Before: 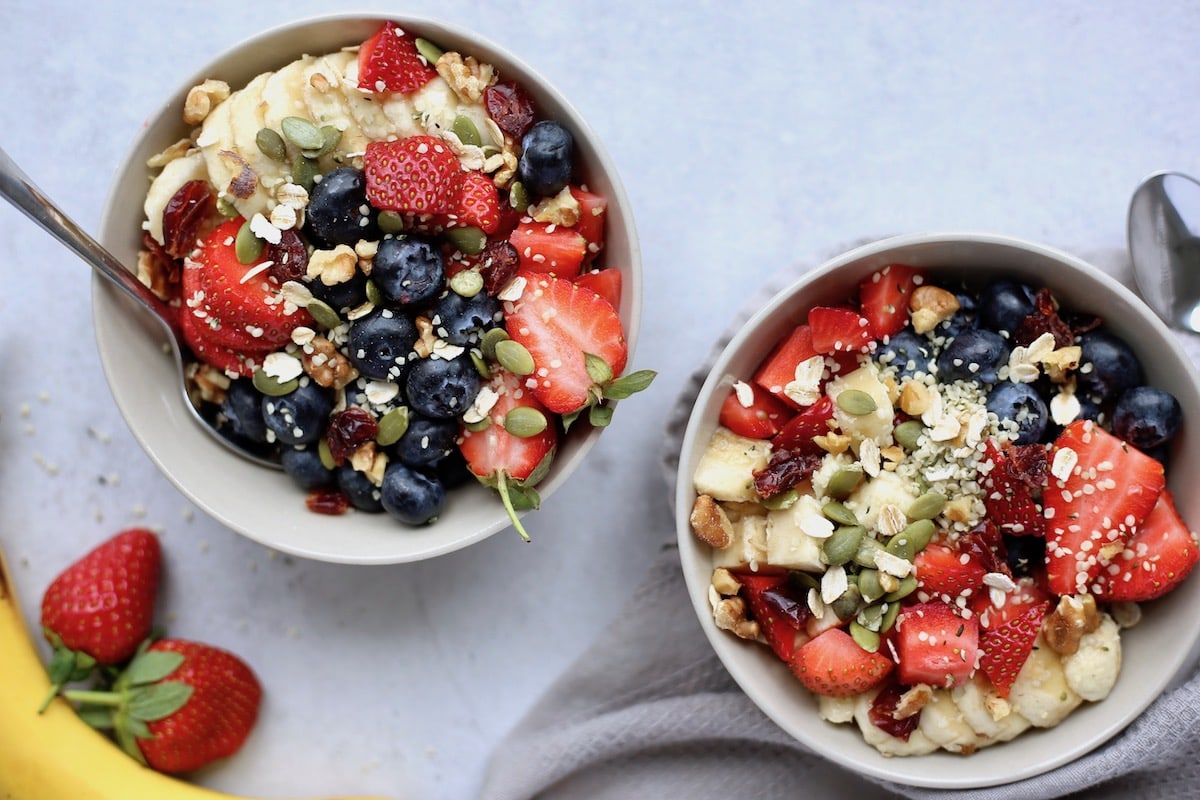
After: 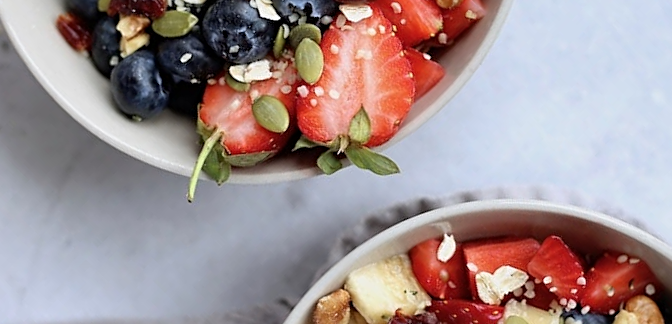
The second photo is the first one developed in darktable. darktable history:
crop and rotate: angle -44.79°, top 16.66%, right 0.969%, bottom 11.691%
sharpen: radius 2.513, amount 0.329
